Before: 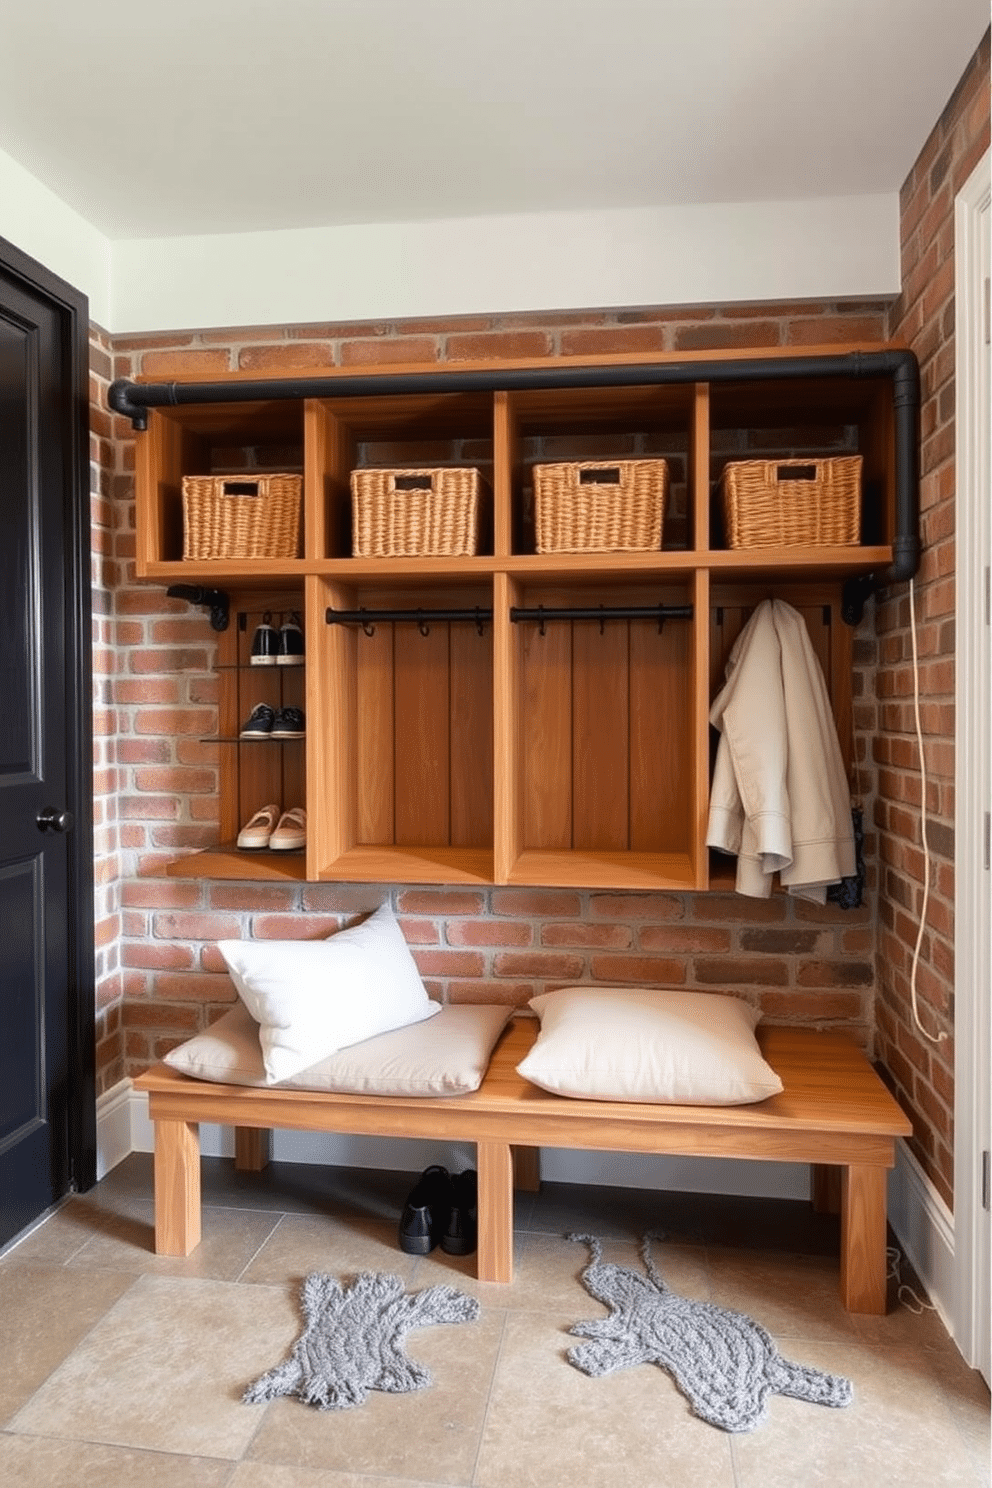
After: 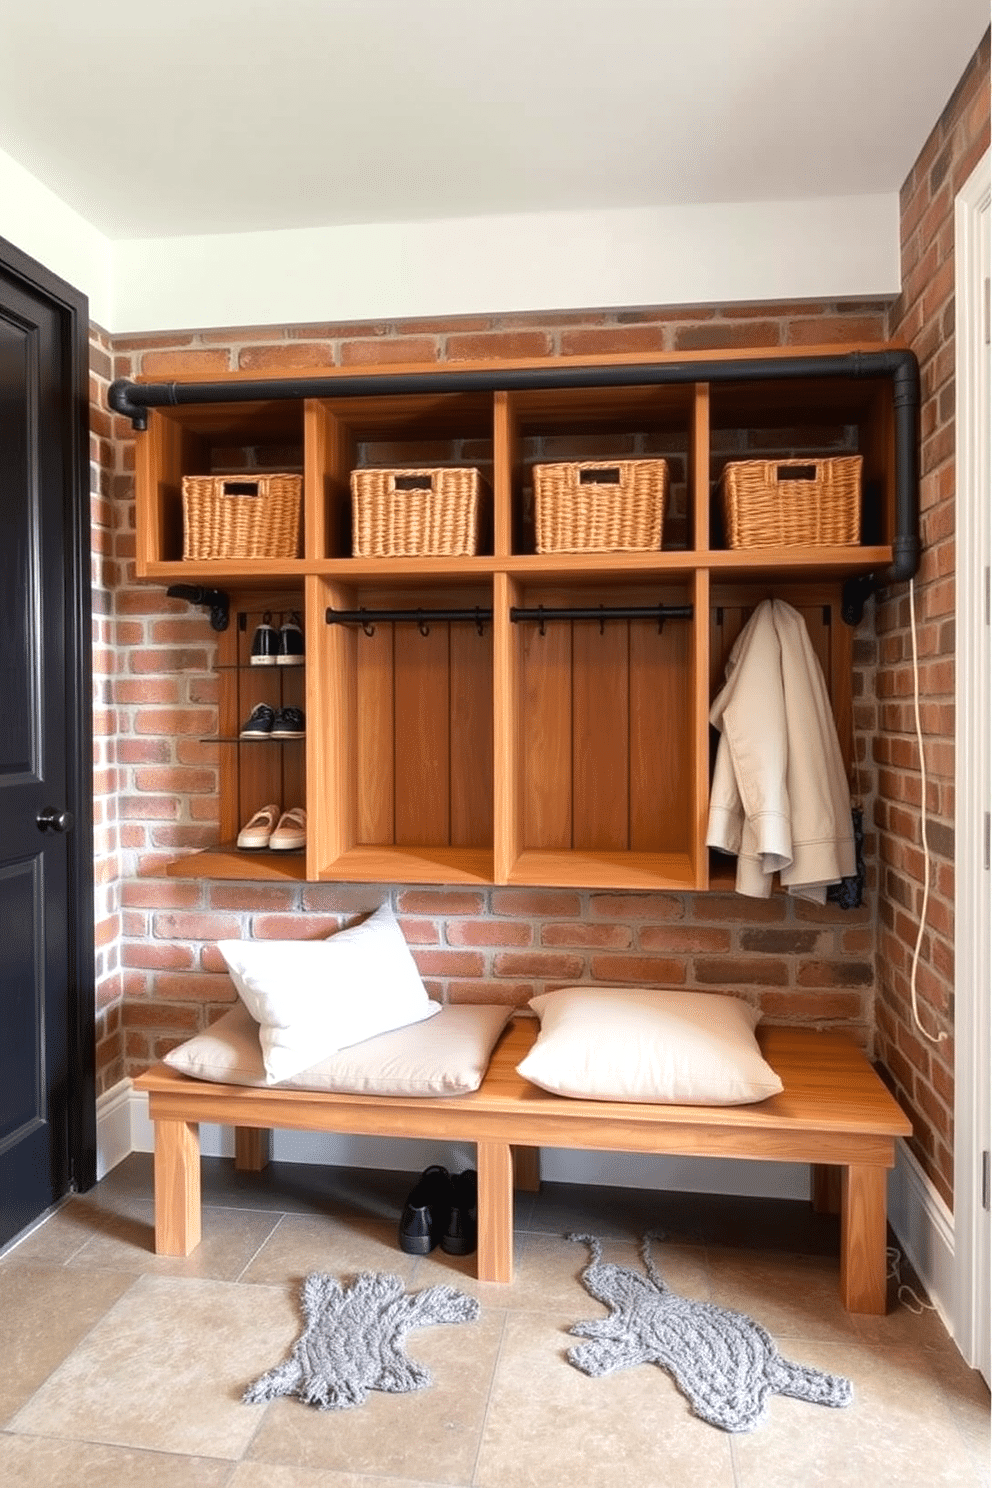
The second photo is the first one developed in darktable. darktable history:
exposure: exposure 0.3 EV, compensate highlight preservation false
